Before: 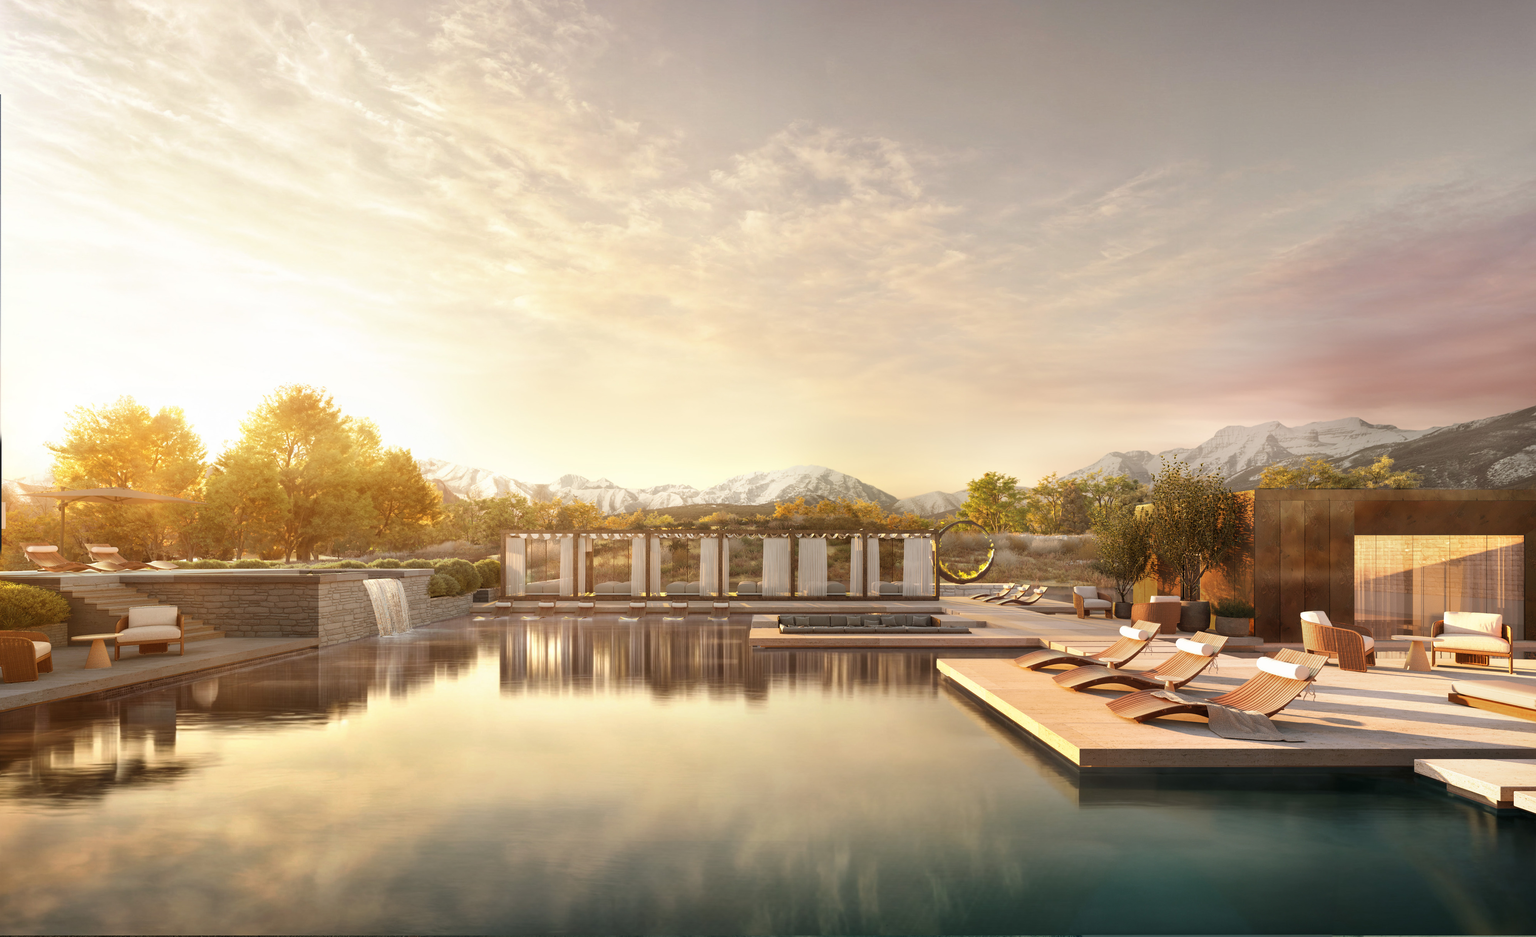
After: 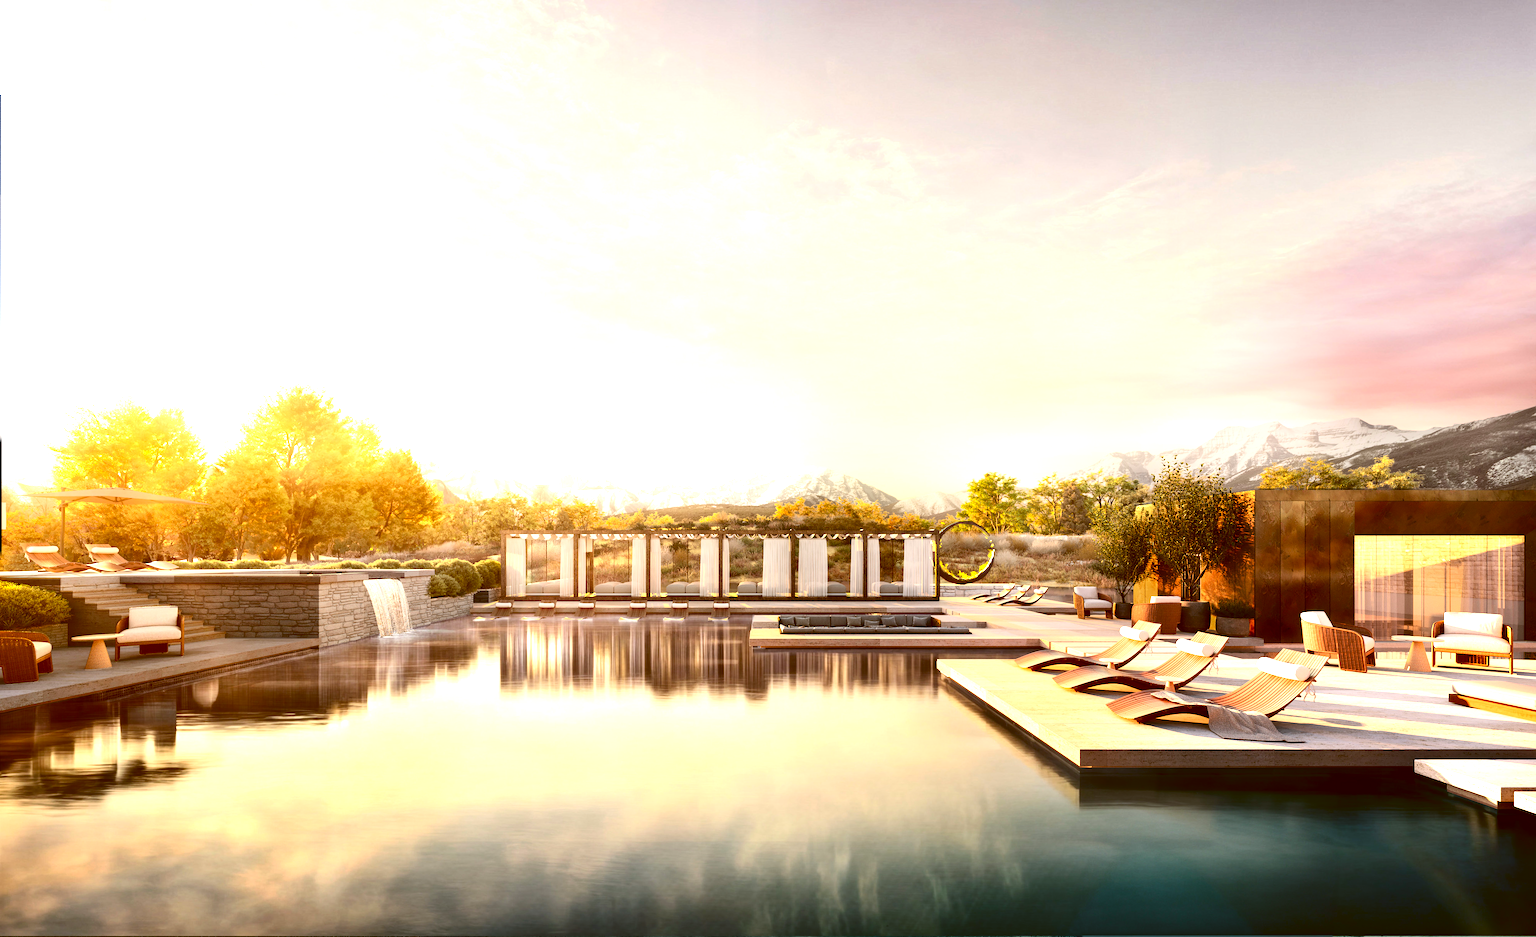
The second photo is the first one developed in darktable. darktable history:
color balance: lift [1, 1.015, 1.004, 0.985], gamma [1, 0.958, 0.971, 1.042], gain [1, 0.956, 0.977, 1.044]
contrast brightness saturation: contrast 0.22, brightness -0.19, saturation 0.24
exposure: exposure 1 EV, compensate highlight preservation false
